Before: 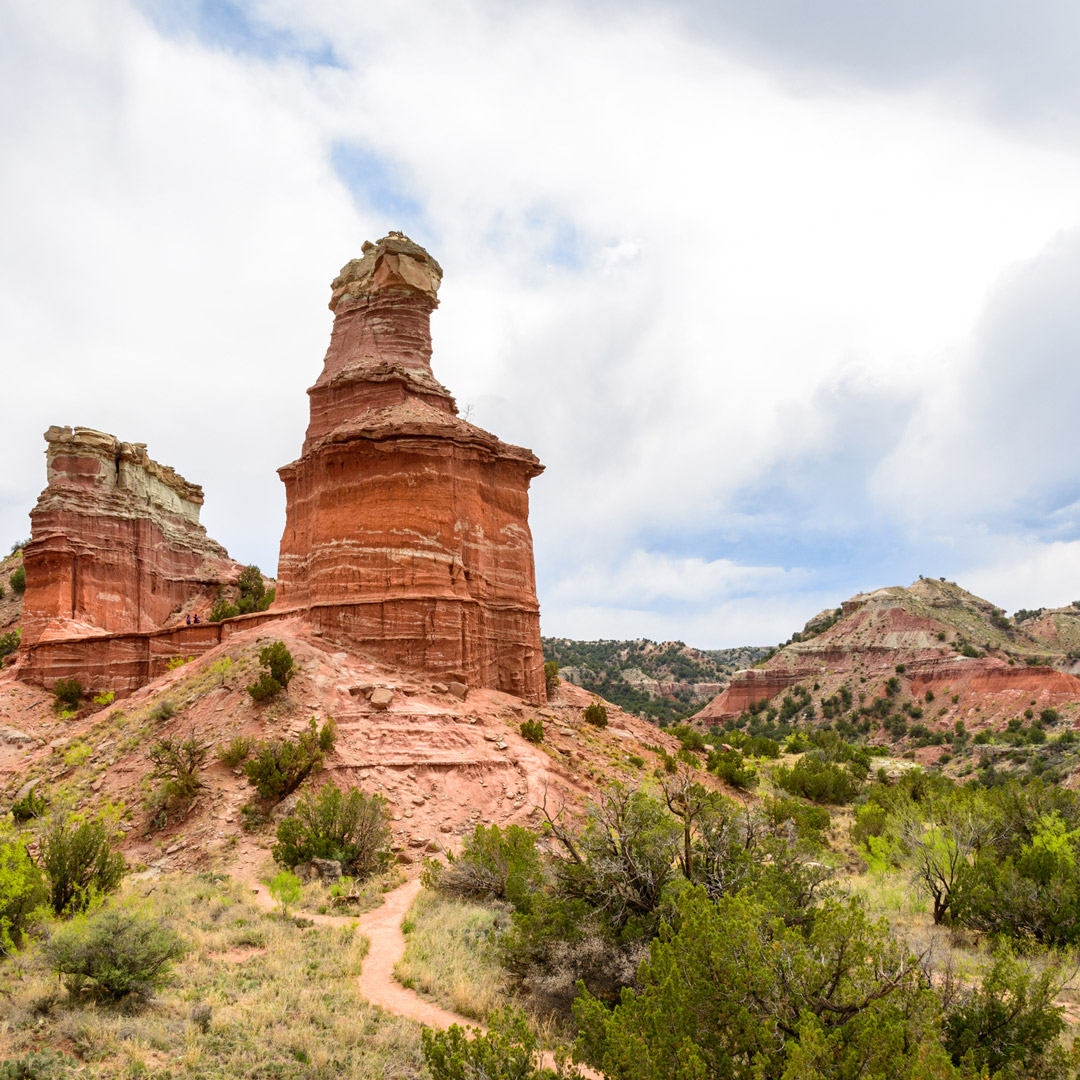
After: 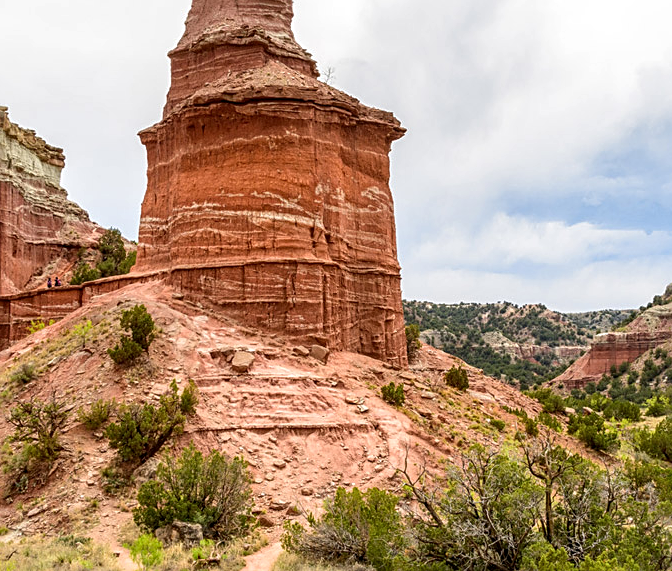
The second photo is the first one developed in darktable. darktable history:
sharpen: amount 0.472
local contrast: on, module defaults
crop: left 12.951%, top 31.224%, right 24.798%, bottom 15.869%
